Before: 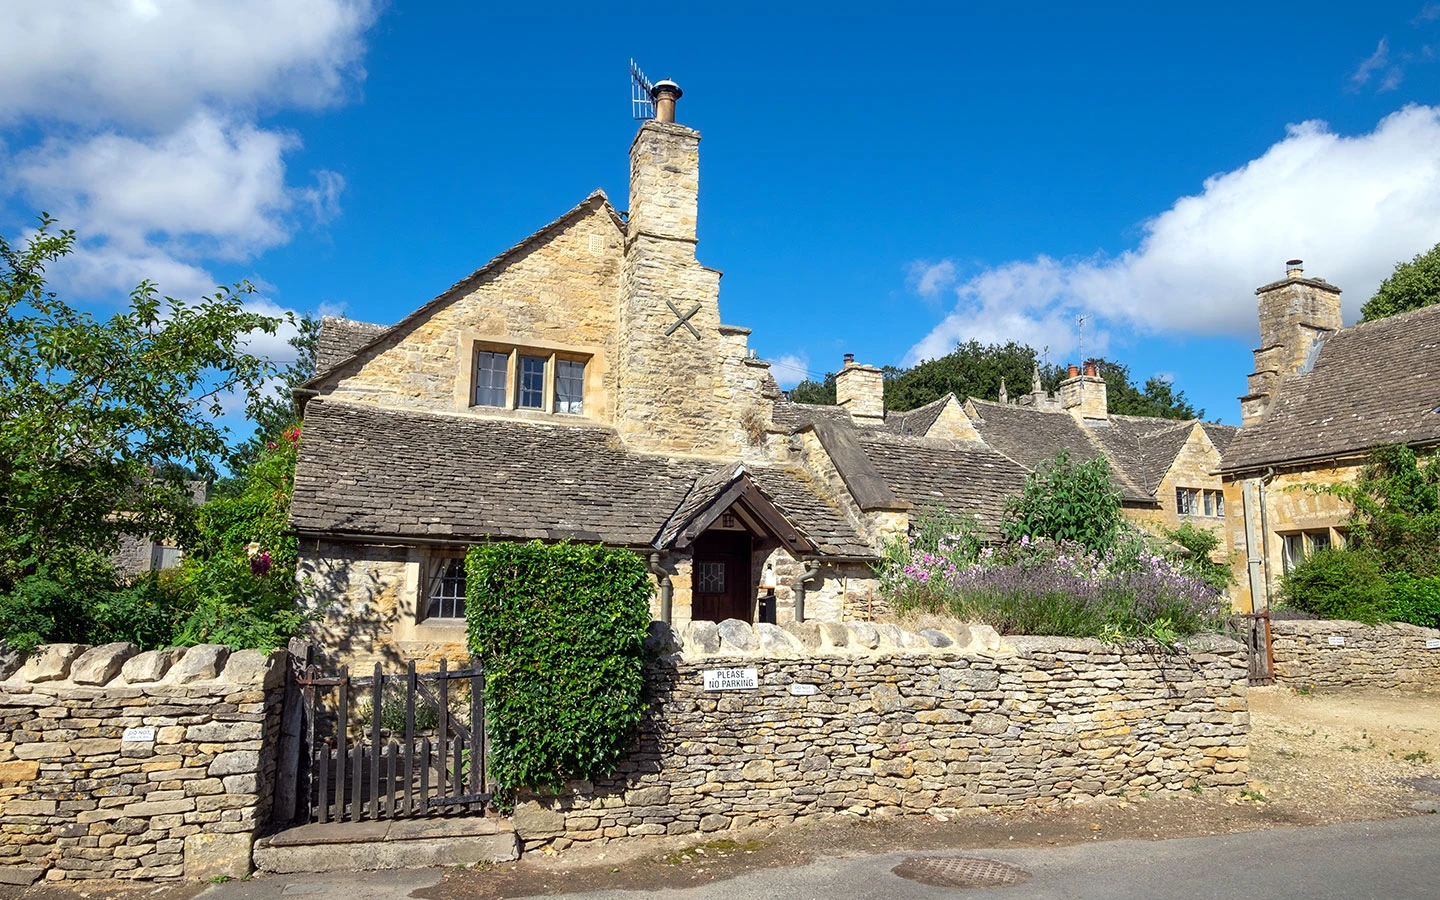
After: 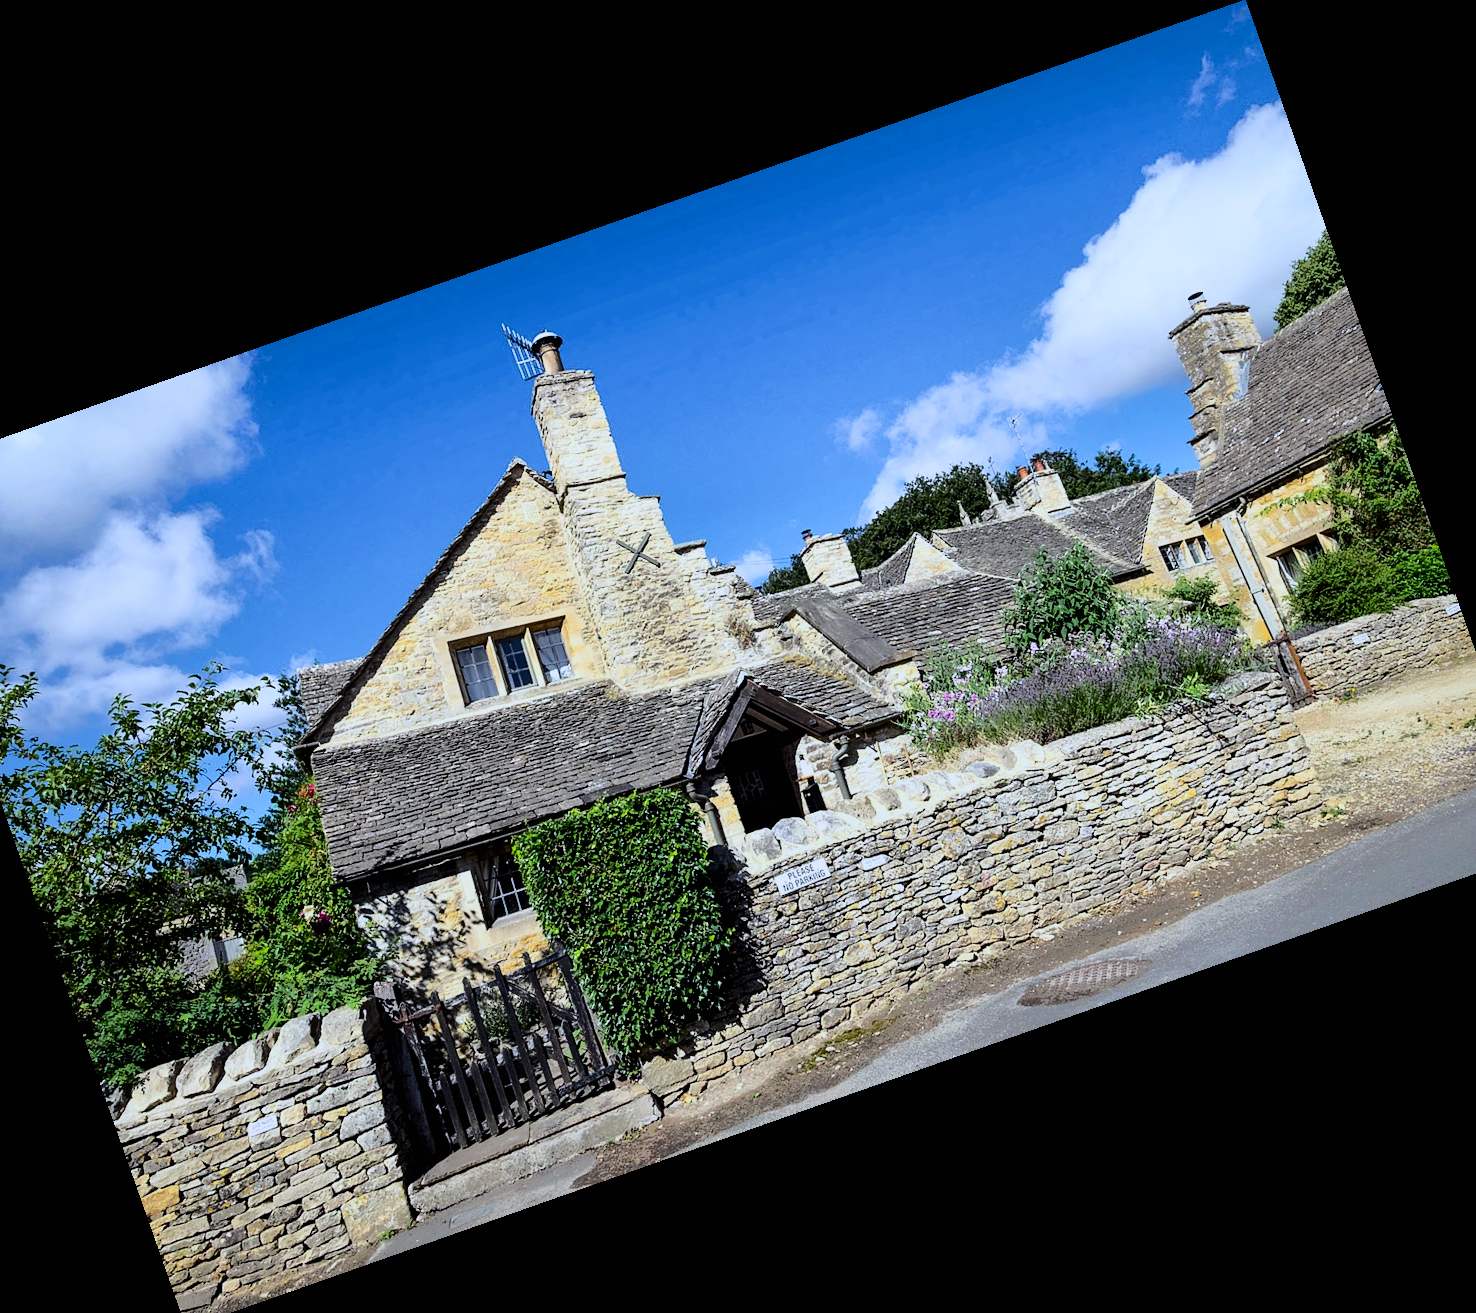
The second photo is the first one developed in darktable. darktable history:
shadows and highlights: shadows 25, highlights -70
crop and rotate: angle 19.43°, left 6.812%, right 4.125%, bottom 1.087%
contrast brightness saturation: contrast 0.39, brightness 0.1
white balance: red 0.926, green 1.003, blue 1.133
filmic rgb: black relative exposure -5 EV, hardness 2.88, contrast 1.3, highlights saturation mix -30%
